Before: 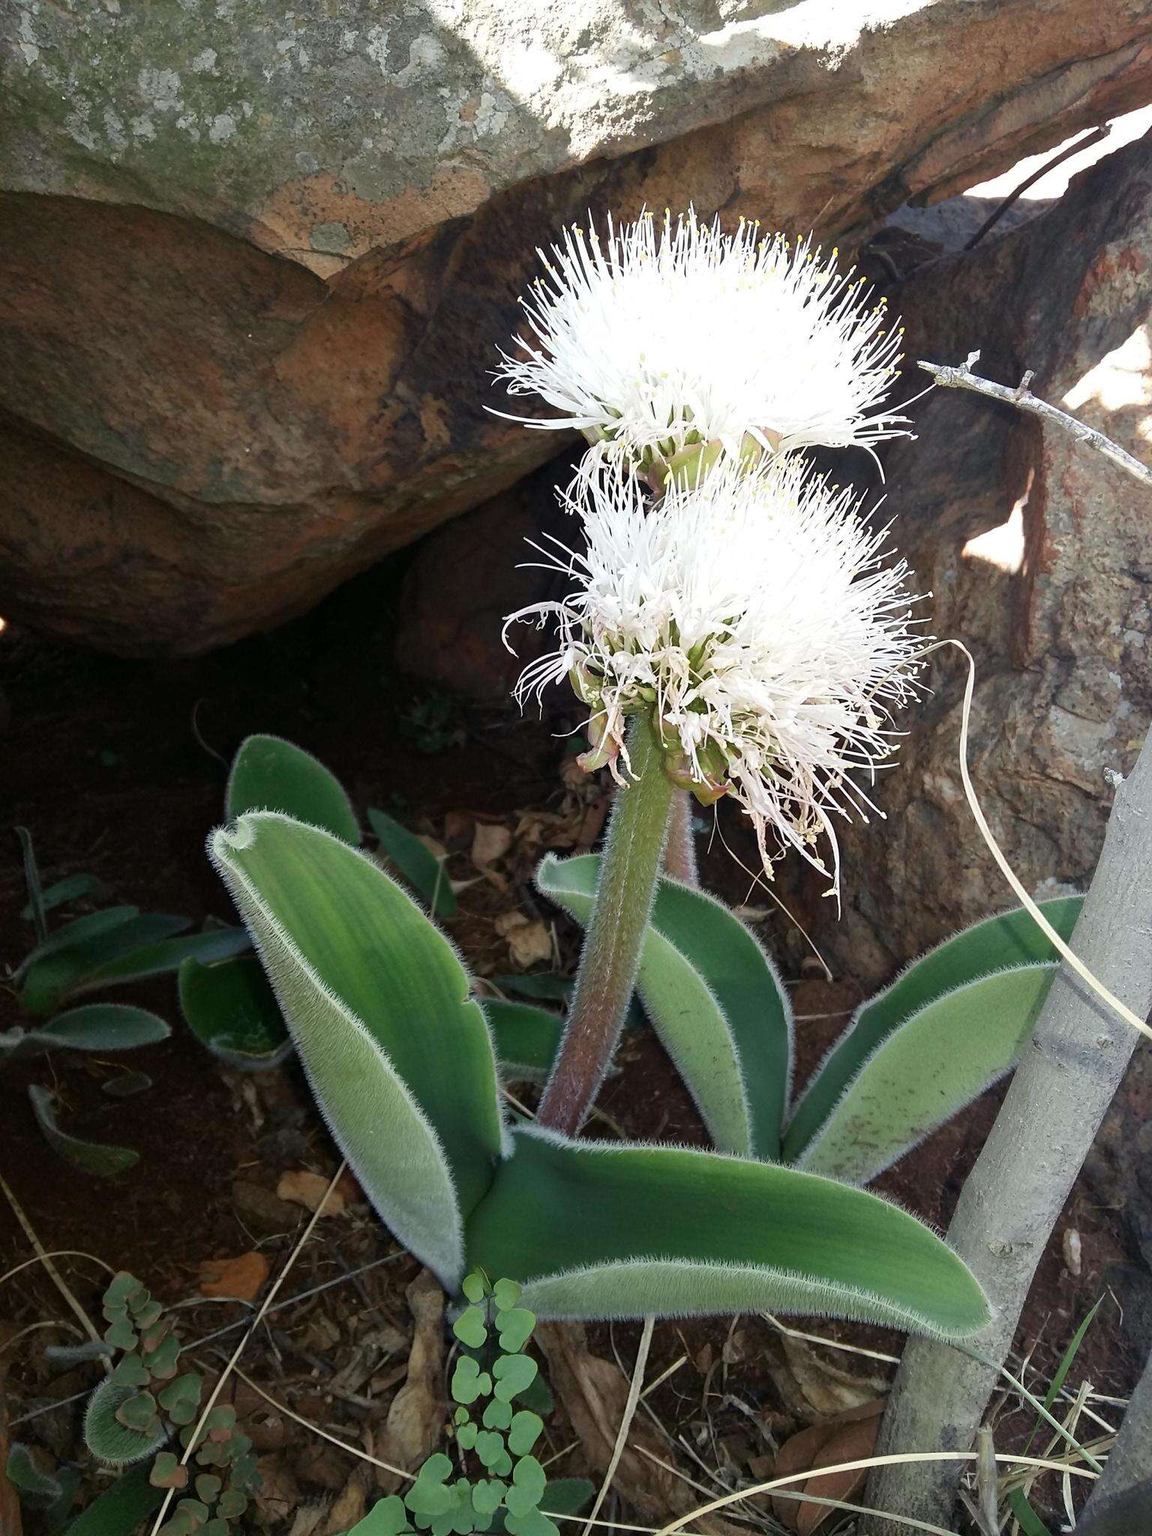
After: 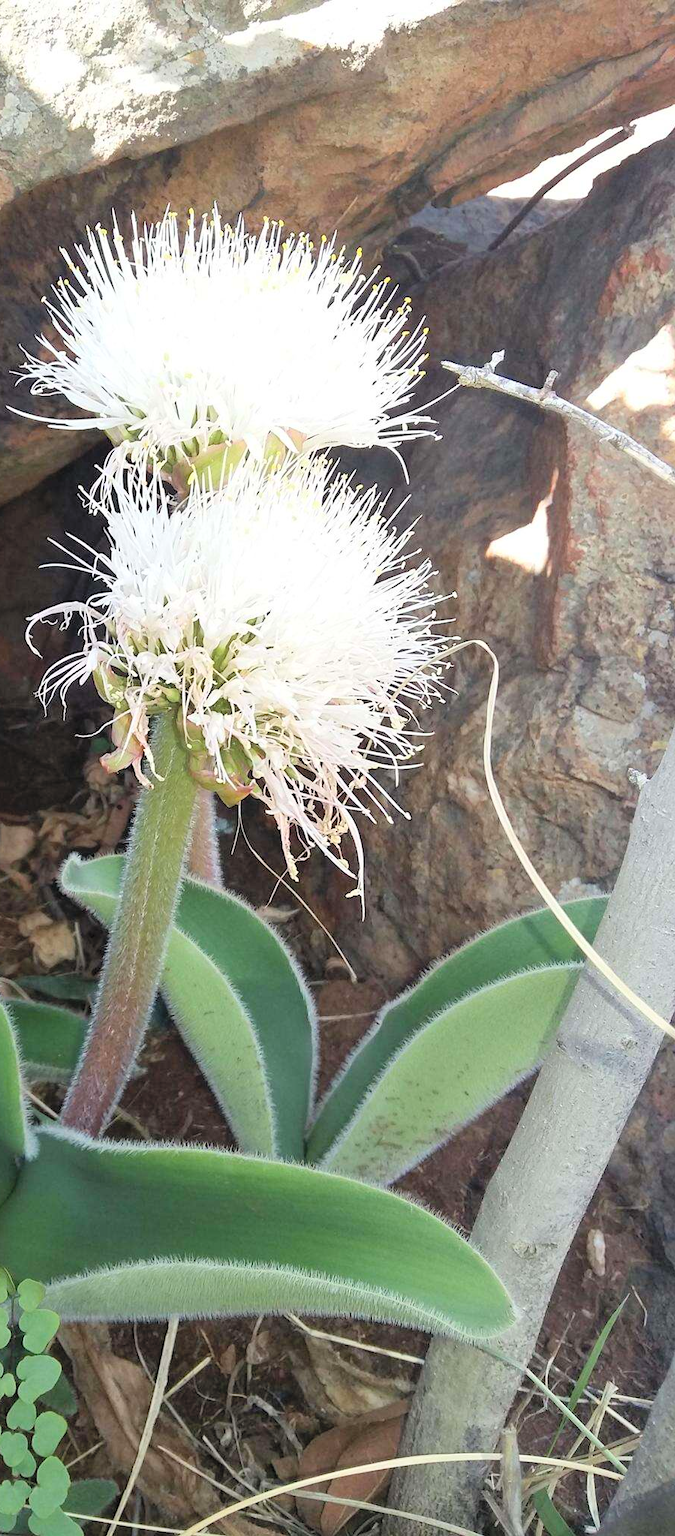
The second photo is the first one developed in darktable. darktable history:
crop: left 41.402%
contrast brightness saturation: contrast 0.1, brightness 0.3, saturation 0.14
